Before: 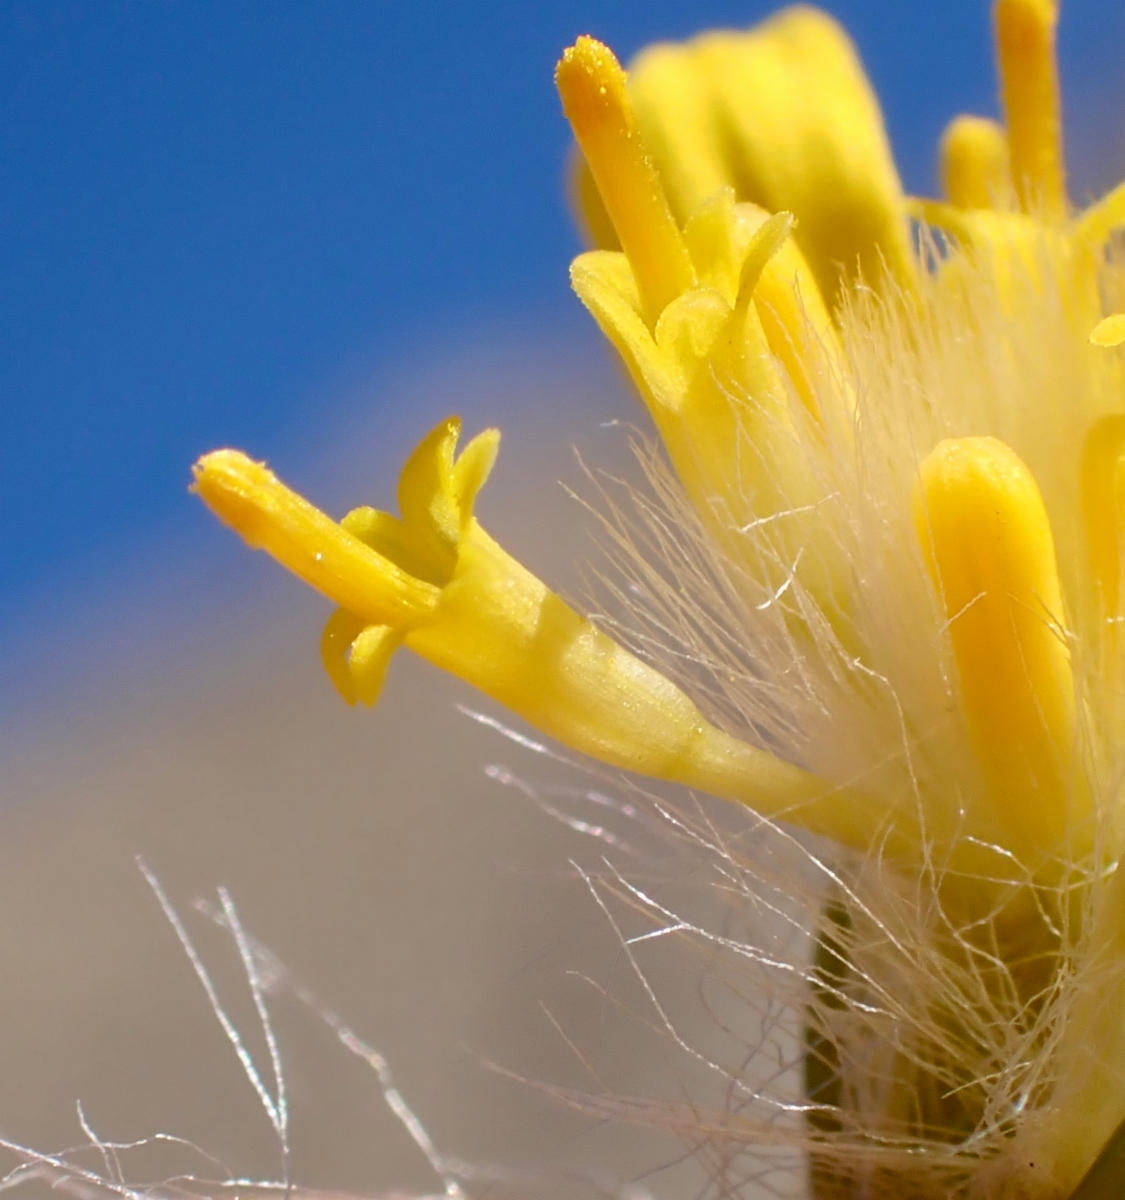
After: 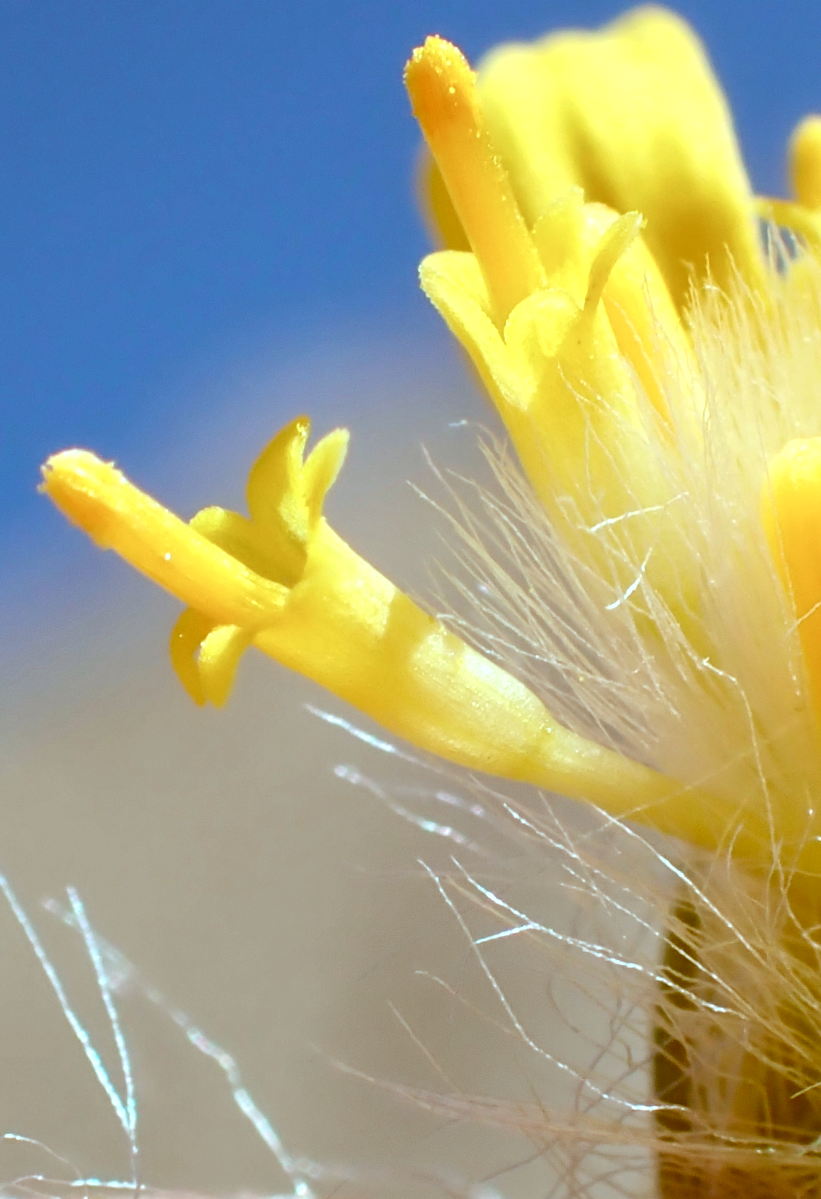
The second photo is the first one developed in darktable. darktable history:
crop: left 13.479%, top 0%, right 13.465%
color correction: highlights a* -13.88, highlights b* -16.82, shadows a* 10.4, shadows b* 28.75
exposure: exposure 0.489 EV, compensate highlight preservation false
